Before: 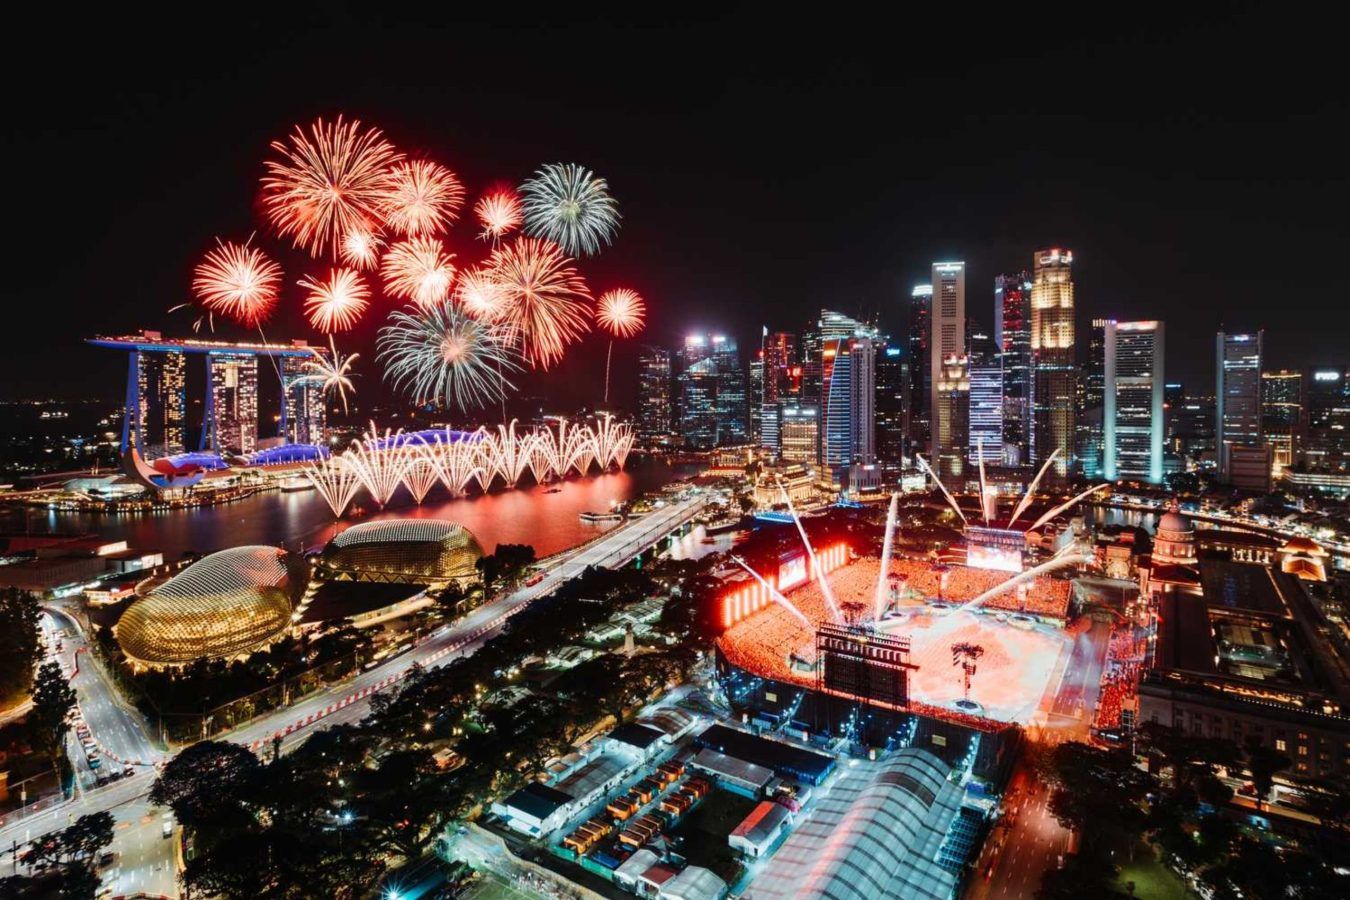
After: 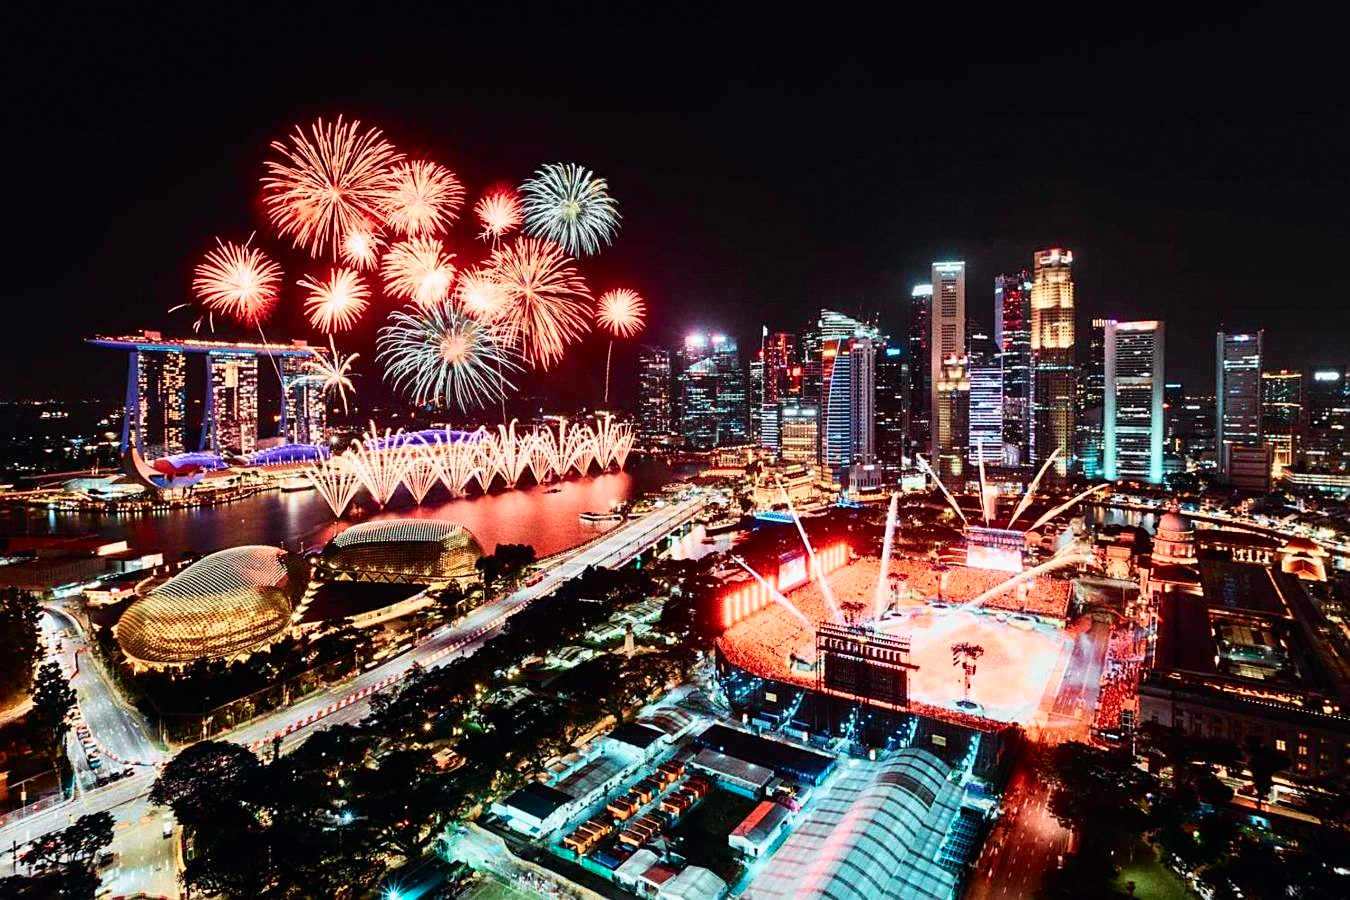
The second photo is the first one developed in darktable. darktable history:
sharpen: on, module defaults
grain: coarseness 9.61 ISO, strength 35.62%
tone curve: curves: ch0 [(0, 0) (0.051, 0.03) (0.096, 0.071) (0.241, 0.247) (0.455, 0.525) (0.594, 0.697) (0.741, 0.845) (0.871, 0.933) (1, 0.984)]; ch1 [(0, 0) (0.1, 0.038) (0.318, 0.243) (0.399, 0.351) (0.478, 0.469) (0.499, 0.499) (0.534, 0.549) (0.565, 0.594) (0.601, 0.634) (0.666, 0.7) (1, 1)]; ch2 [(0, 0) (0.453, 0.45) (0.479, 0.483) (0.504, 0.499) (0.52, 0.519) (0.541, 0.559) (0.592, 0.612) (0.824, 0.815) (1, 1)], color space Lab, independent channels, preserve colors none
